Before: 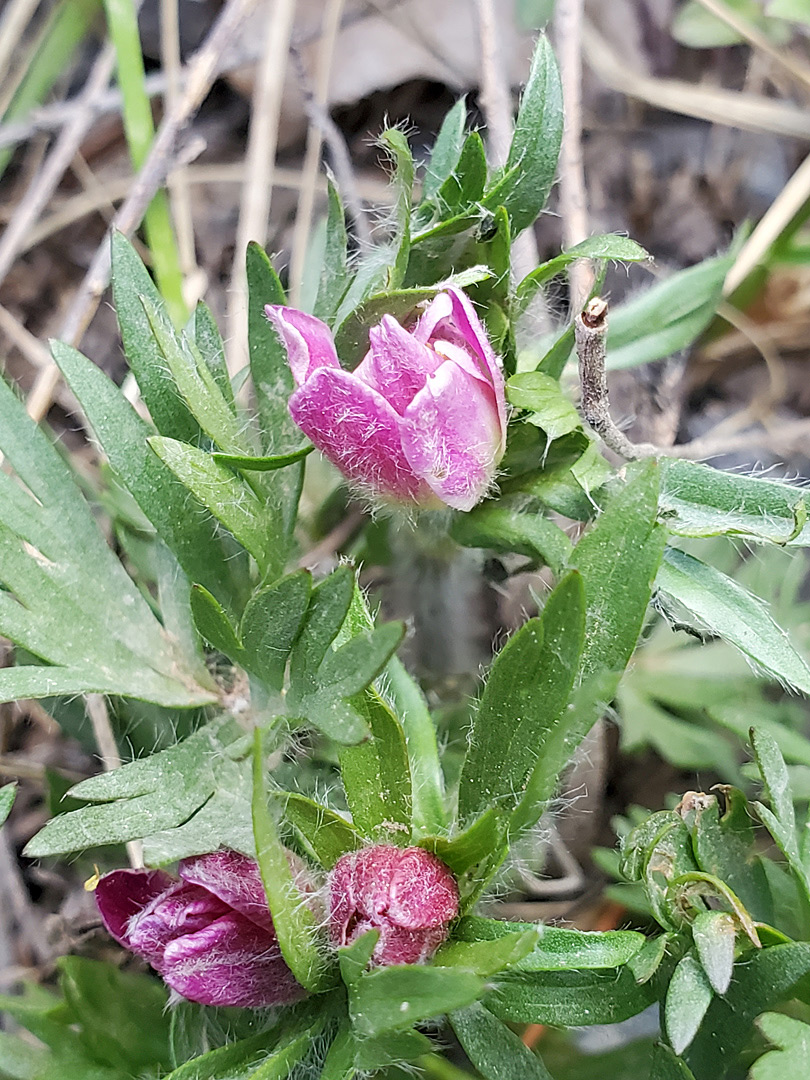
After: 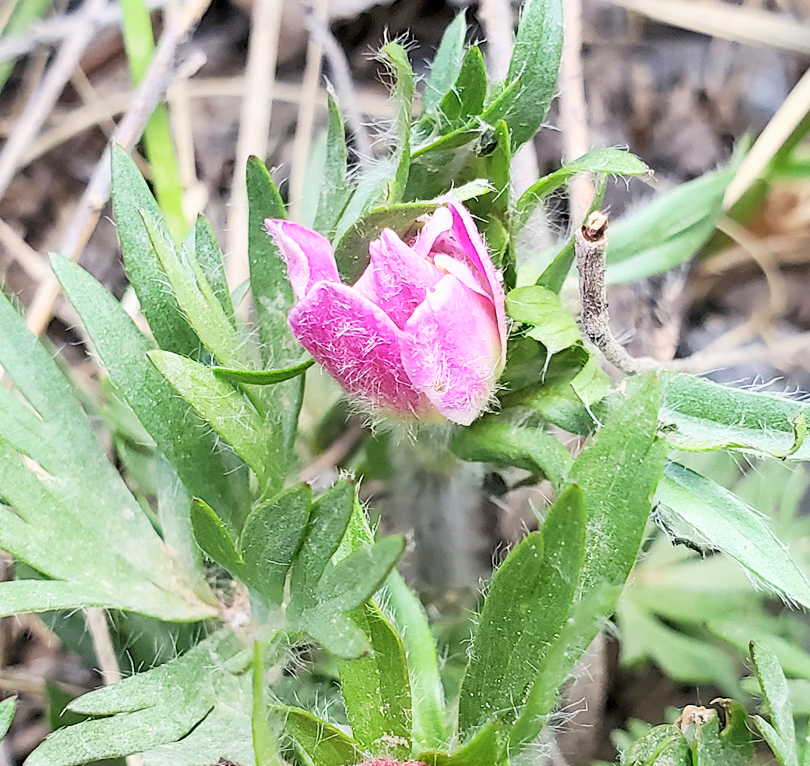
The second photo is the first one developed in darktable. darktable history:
crop and rotate: top 8.14%, bottom 20.88%
base curve: curves: ch0 [(0, 0) (0.008, 0.007) (0.022, 0.029) (0.048, 0.089) (0.092, 0.197) (0.191, 0.399) (0.275, 0.534) (0.357, 0.65) (0.477, 0.78) (0.542, 0.833) (0.799, 0.973) (1, 1)]
tone equalizer: -8 EV 0.251 EV, -7 EV 0.421 EV, -6 EV 0.406 EV, -5 EV 0.282 EV, -3 EV -0.279 EV, -2 EV -0.436 EV, -1 EV -0.399 EV, +0 EV -0.232 EV, mask exposure compensation -0.497 EV
